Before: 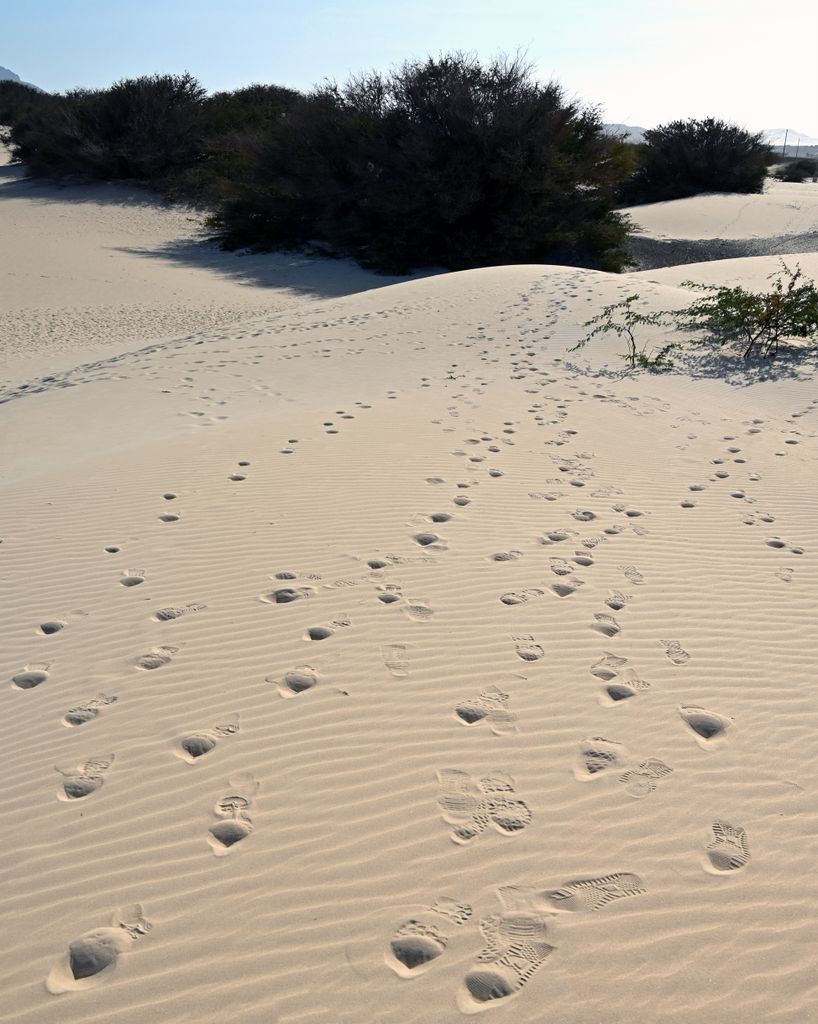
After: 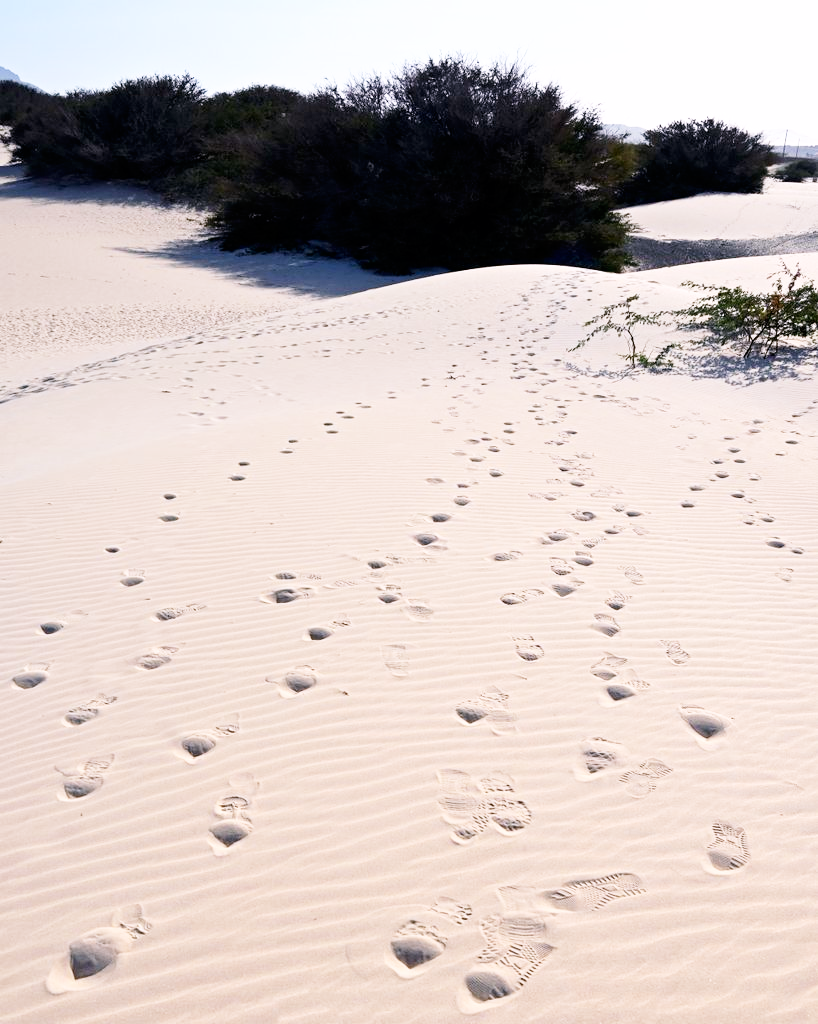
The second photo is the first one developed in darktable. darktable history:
base curve: curves: ch0 [(0, 0) (0.005, 0.002) (0.15, 0.3) (0.4, 0.7) (0.75, 0.95) (1, 1)], preserve colors none
white balance: red 1.05, blue 1.072
